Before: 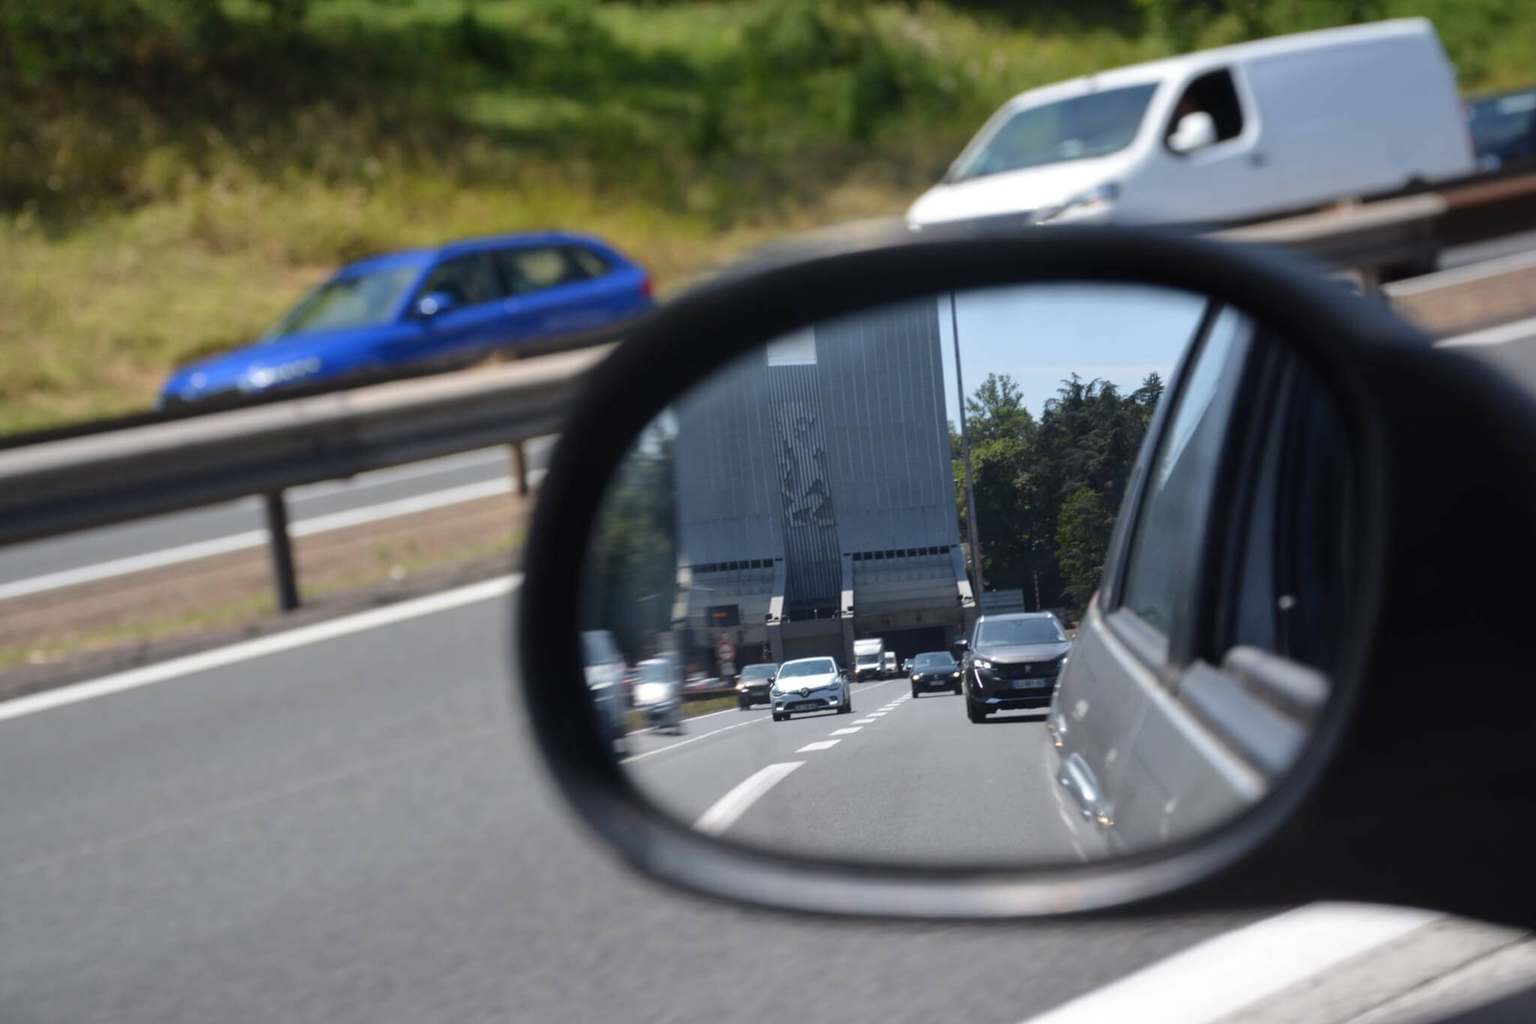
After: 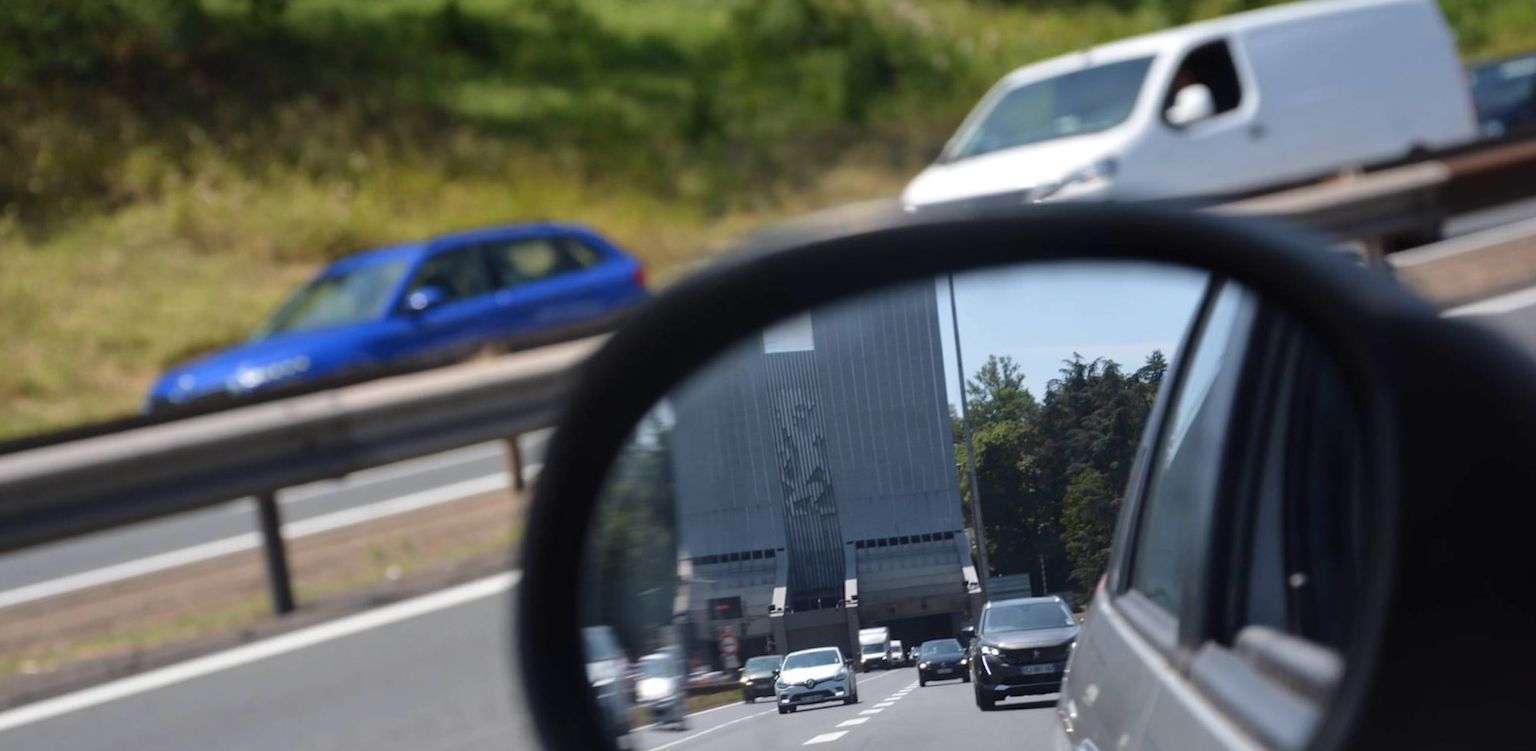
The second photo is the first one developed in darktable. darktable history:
crop: bottom 24.988%
rotate and perspective: rotation -1.42°, crop left 0.016, crop right 0.984, crop top 0.035, crop bottom 0.965
